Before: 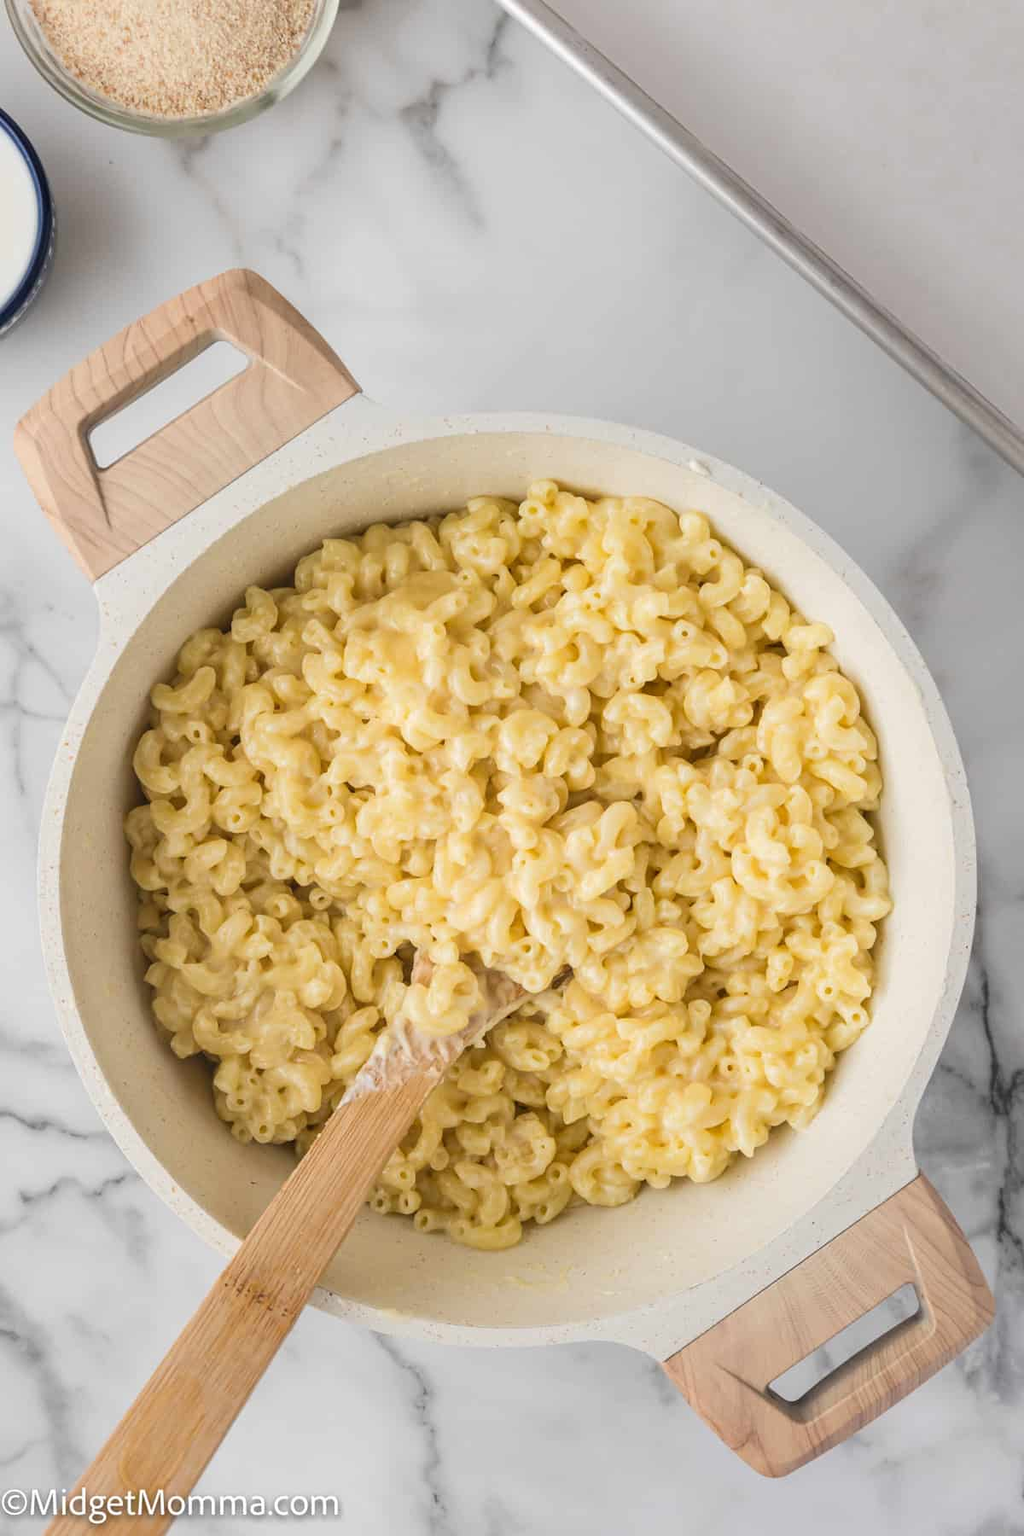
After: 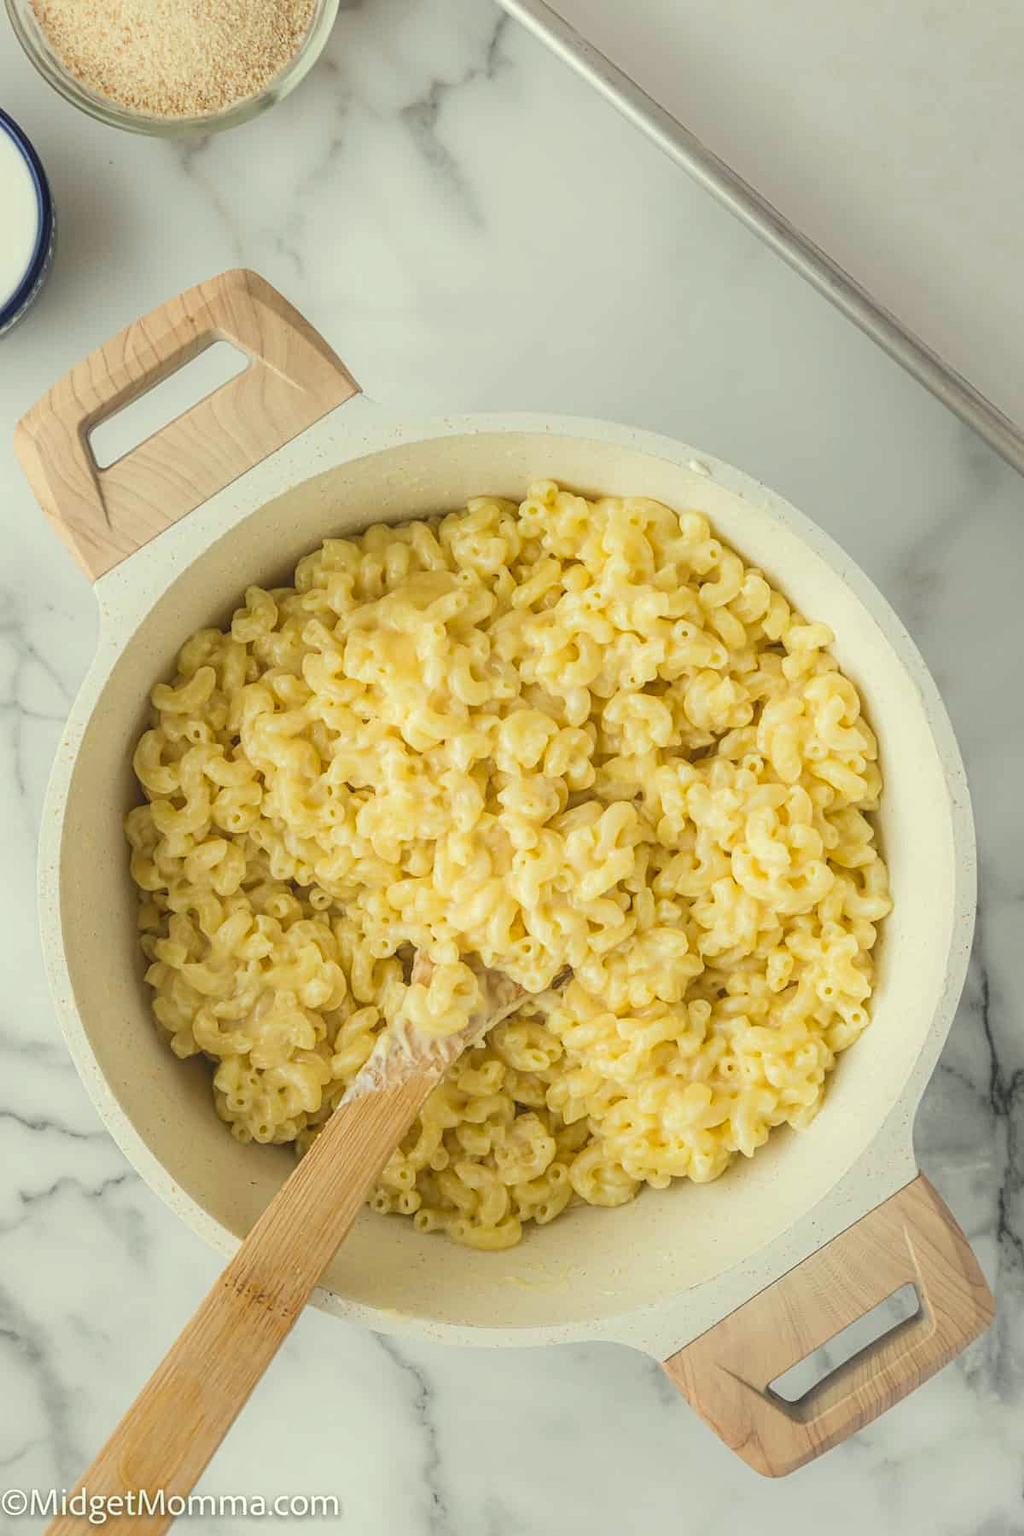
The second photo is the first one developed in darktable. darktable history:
local contrast: highlights 103%, shadows 99%, detail 119%, midtone range 0.2
color correction: highlights a* -5.69, highlights b* 10.72
contrast equalizer: y [[0.5, 0.486, 0.447, 0.446, 0.489, 0.5], [0.5 ×6], [0.5 ×6], [0 ×6], [0 ×6]]
